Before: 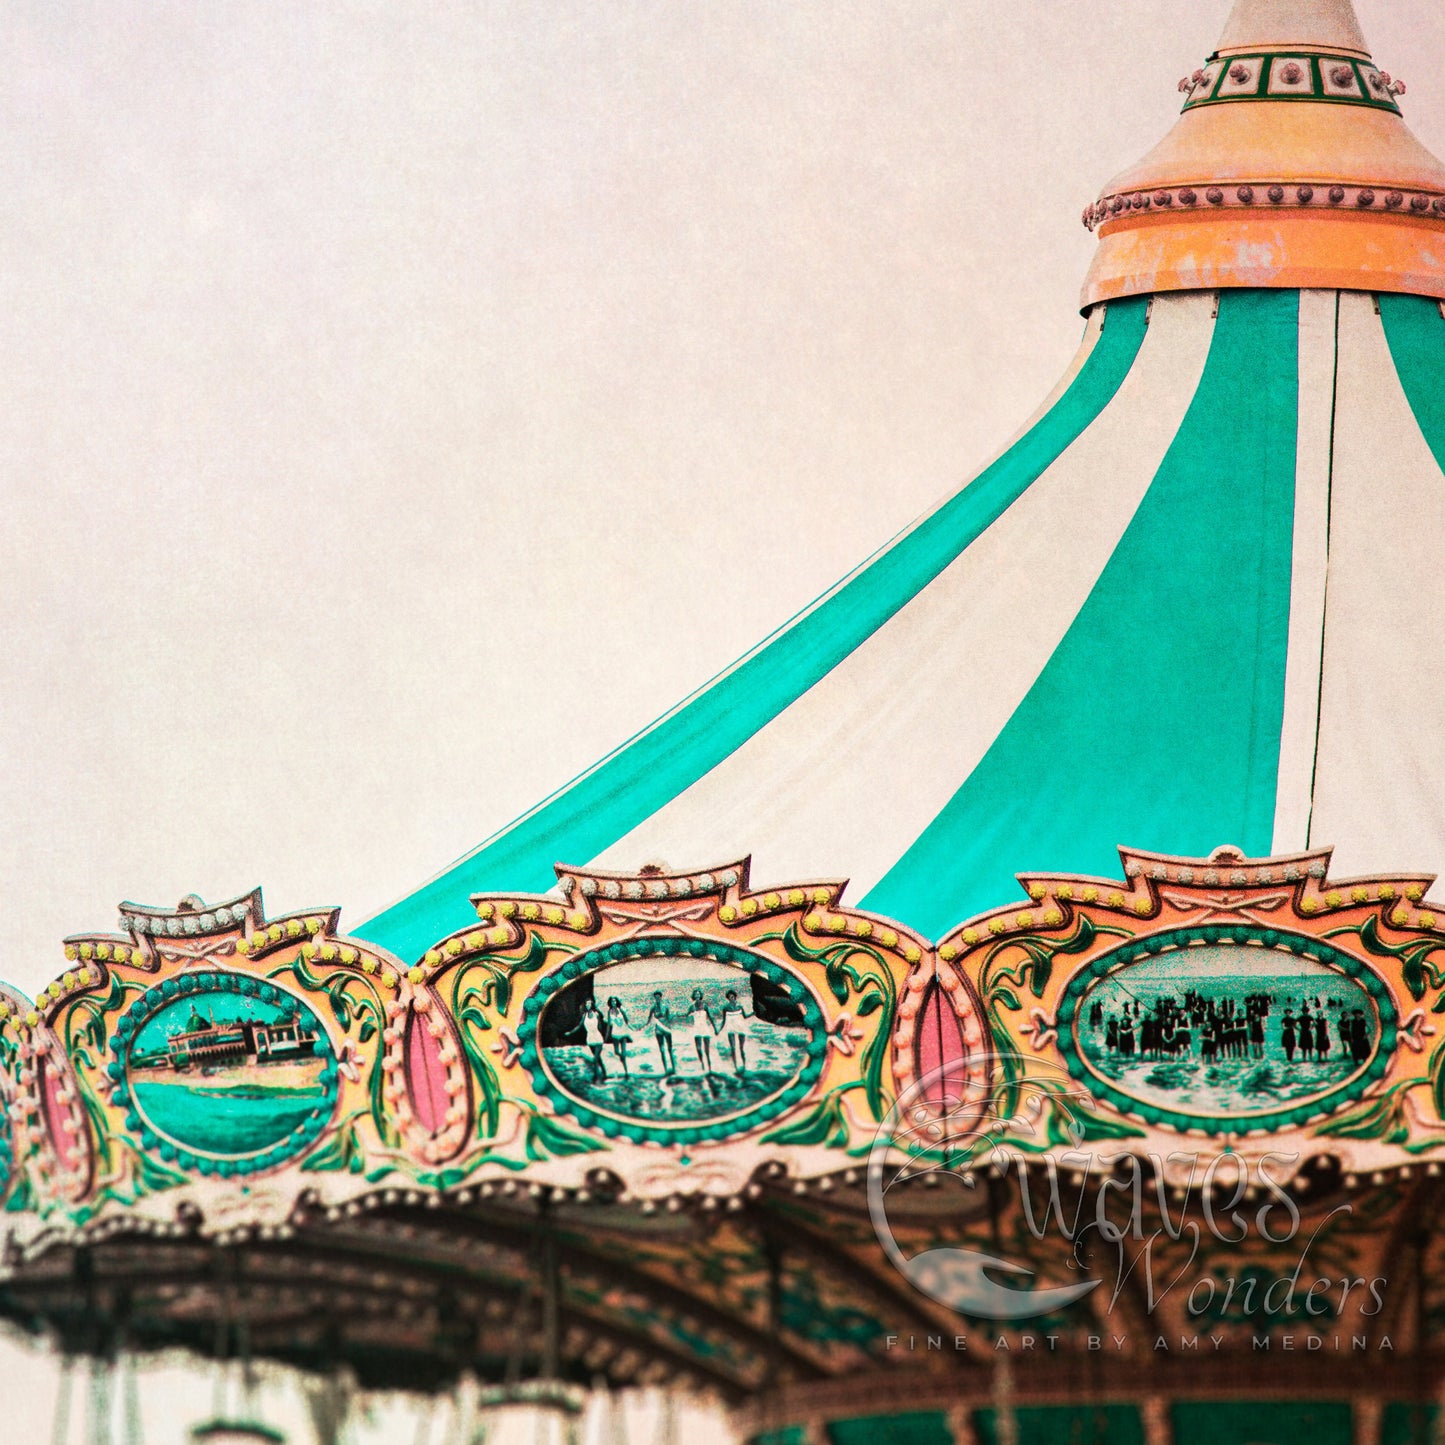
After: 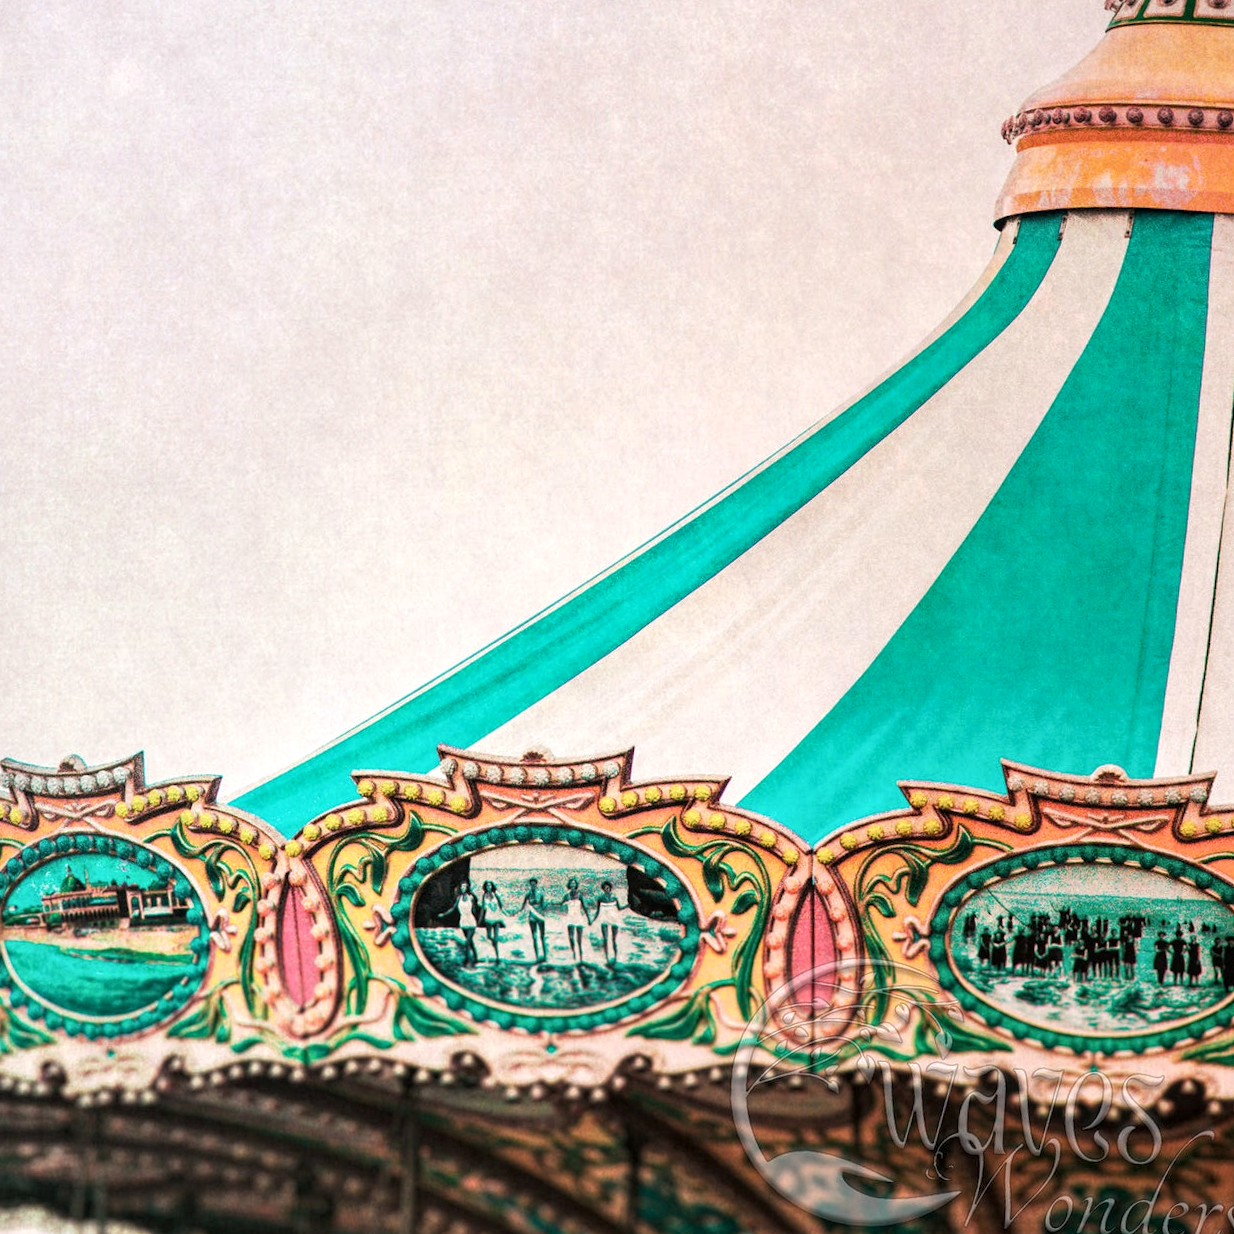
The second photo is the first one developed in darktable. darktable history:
local contrast: highlights 99%, shadows 86%, detail 160%, midtone range 0.2
crop and rotate: angle -3.27°, left 5.211%, top 5.211%, right 4.607%, bottom 4.607%
white balance: red 1.004, blue 1.024
